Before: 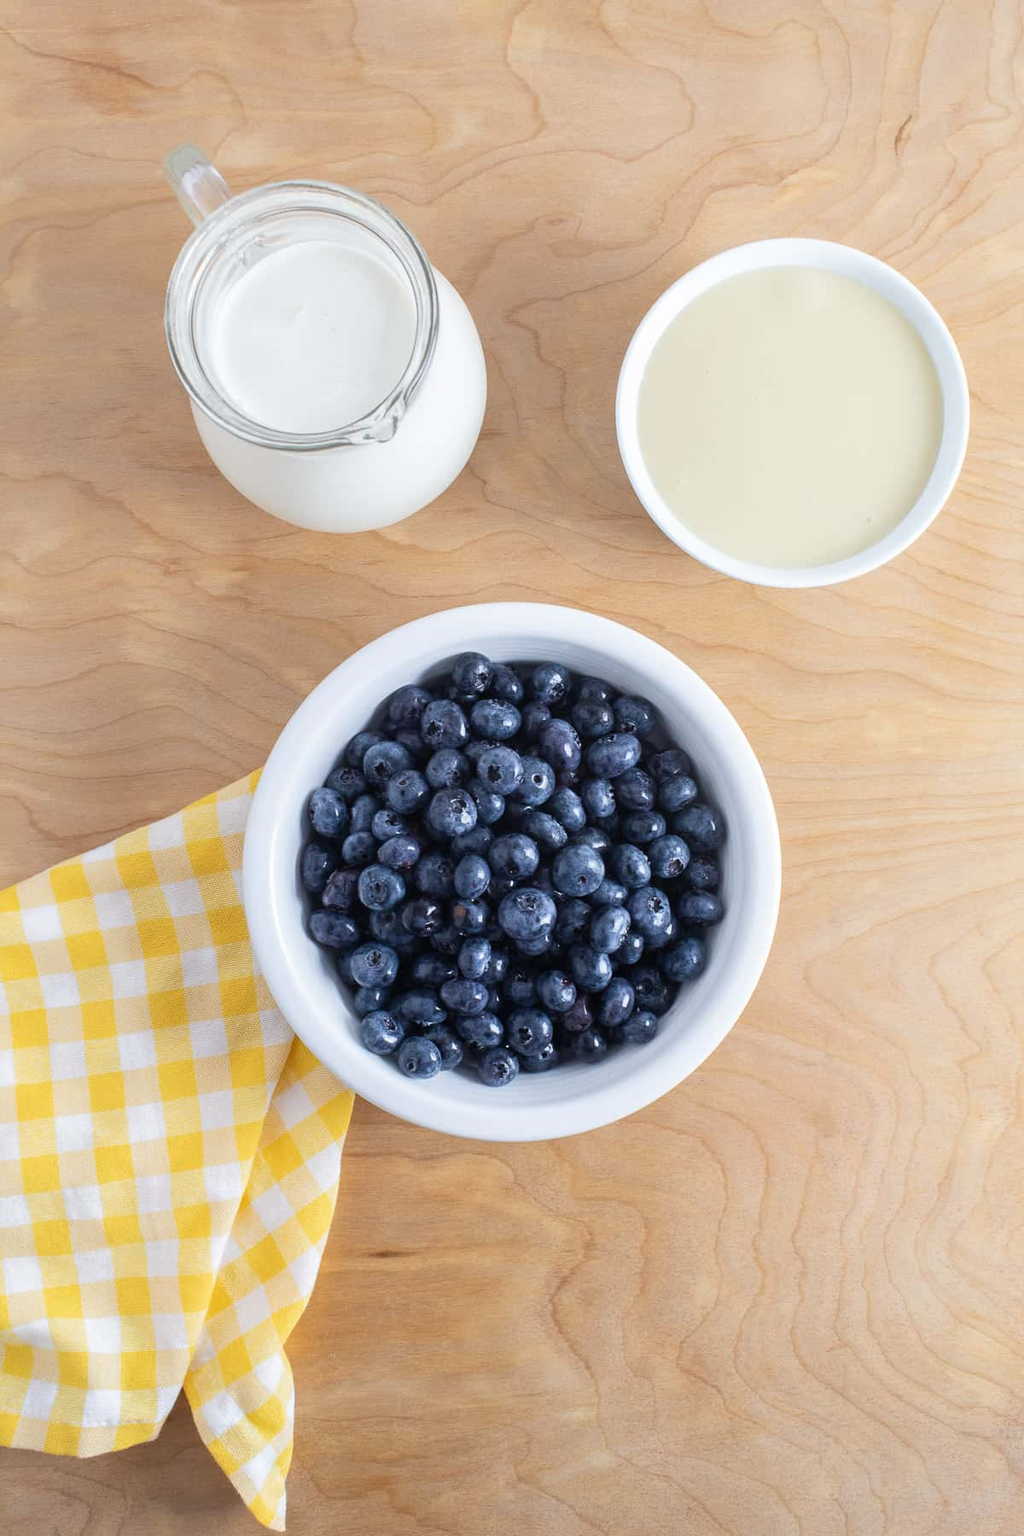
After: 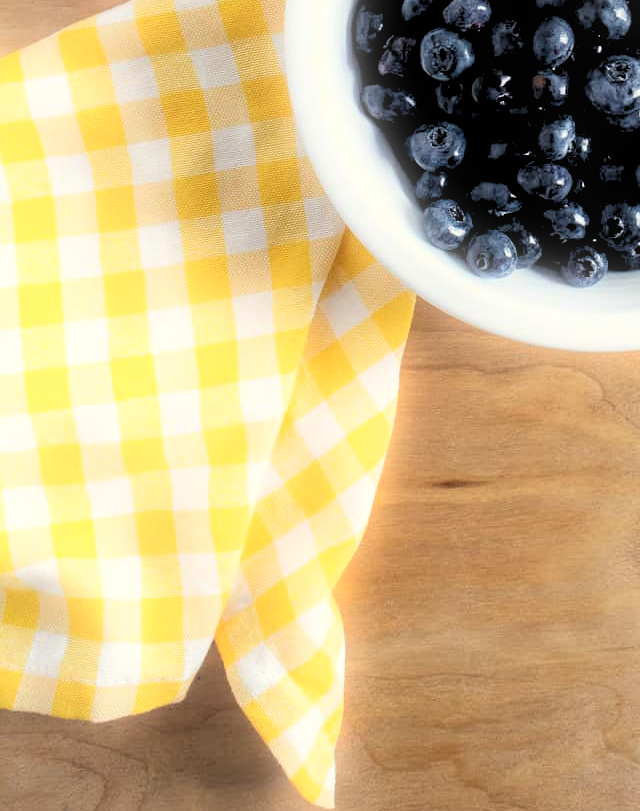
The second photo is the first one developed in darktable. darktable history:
white balance: red 1.029, blue 0.92
bloom: size 5%, threshold 95%, strength 15%
crop and rotate: top 54.778%, right 46.61%, bottom 0.159%
rgb levels: levels [[0.034, 0.472, 0.904], [0, 0.5, 1], [0, 0.5, 1]]
